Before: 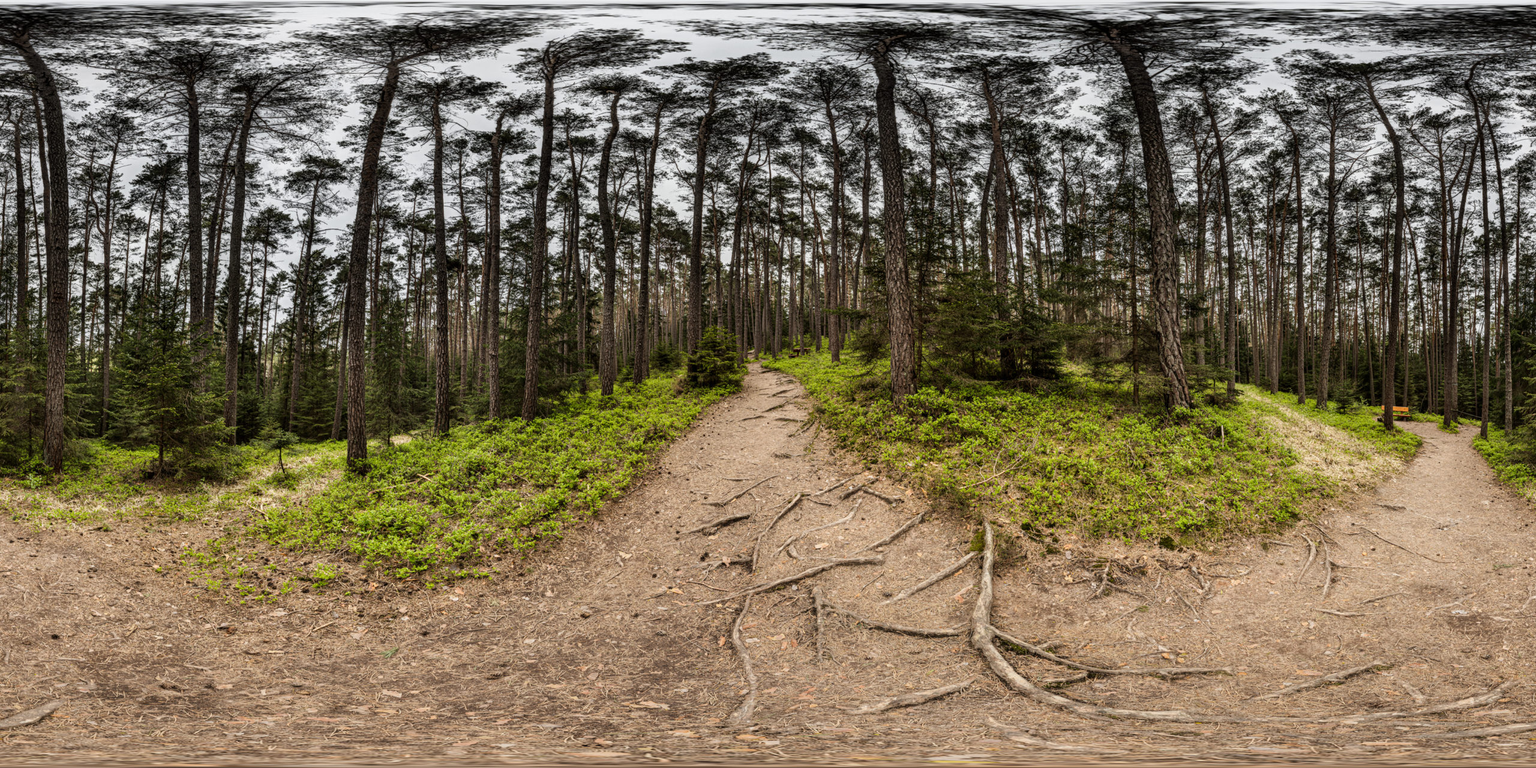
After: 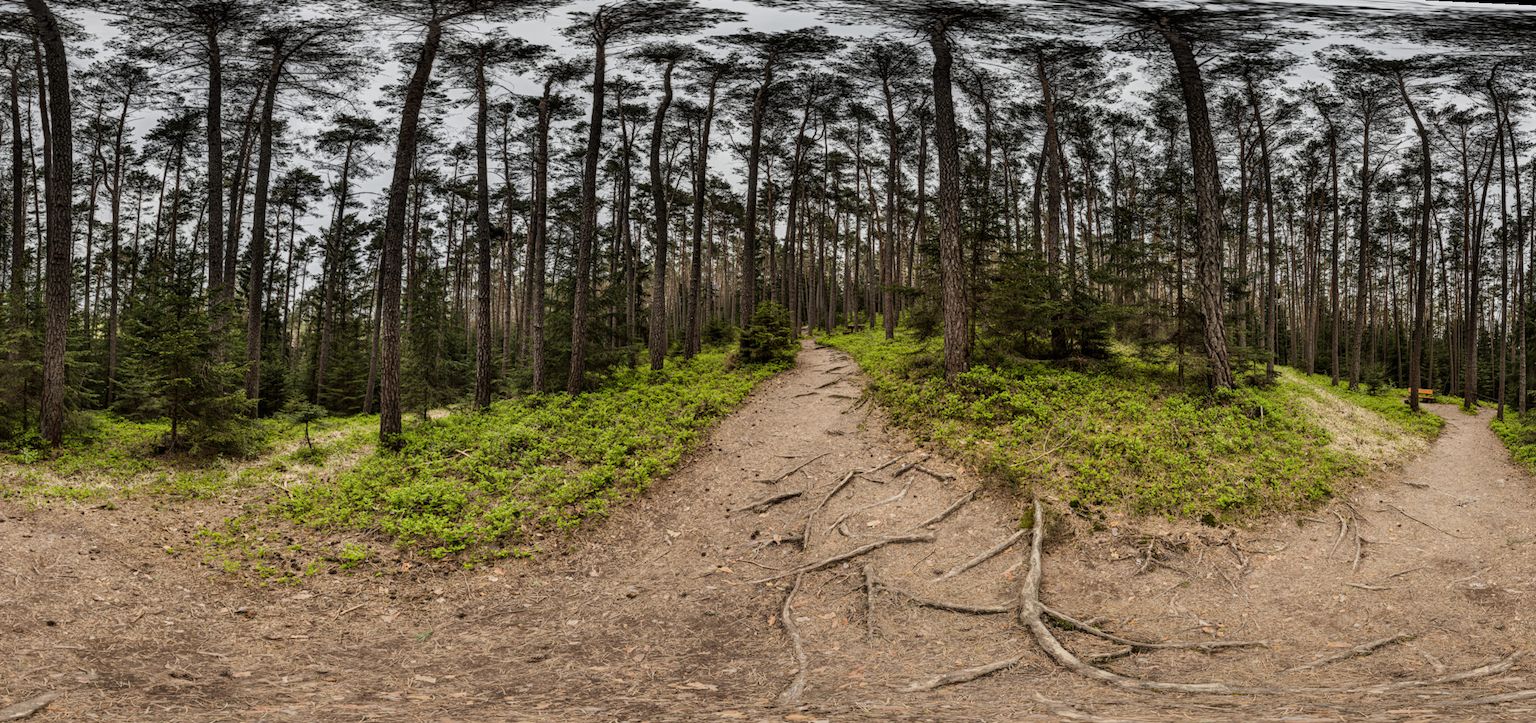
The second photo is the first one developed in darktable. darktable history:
exposure: exposure -0.21 EV, compensate highlight preservation false
rotate and perspective: rotation 0.679°, lens shift (horizontal) 0.136, crop left 0.009, crop right 0.991, crop top 0.078, crop bottom 0.95
